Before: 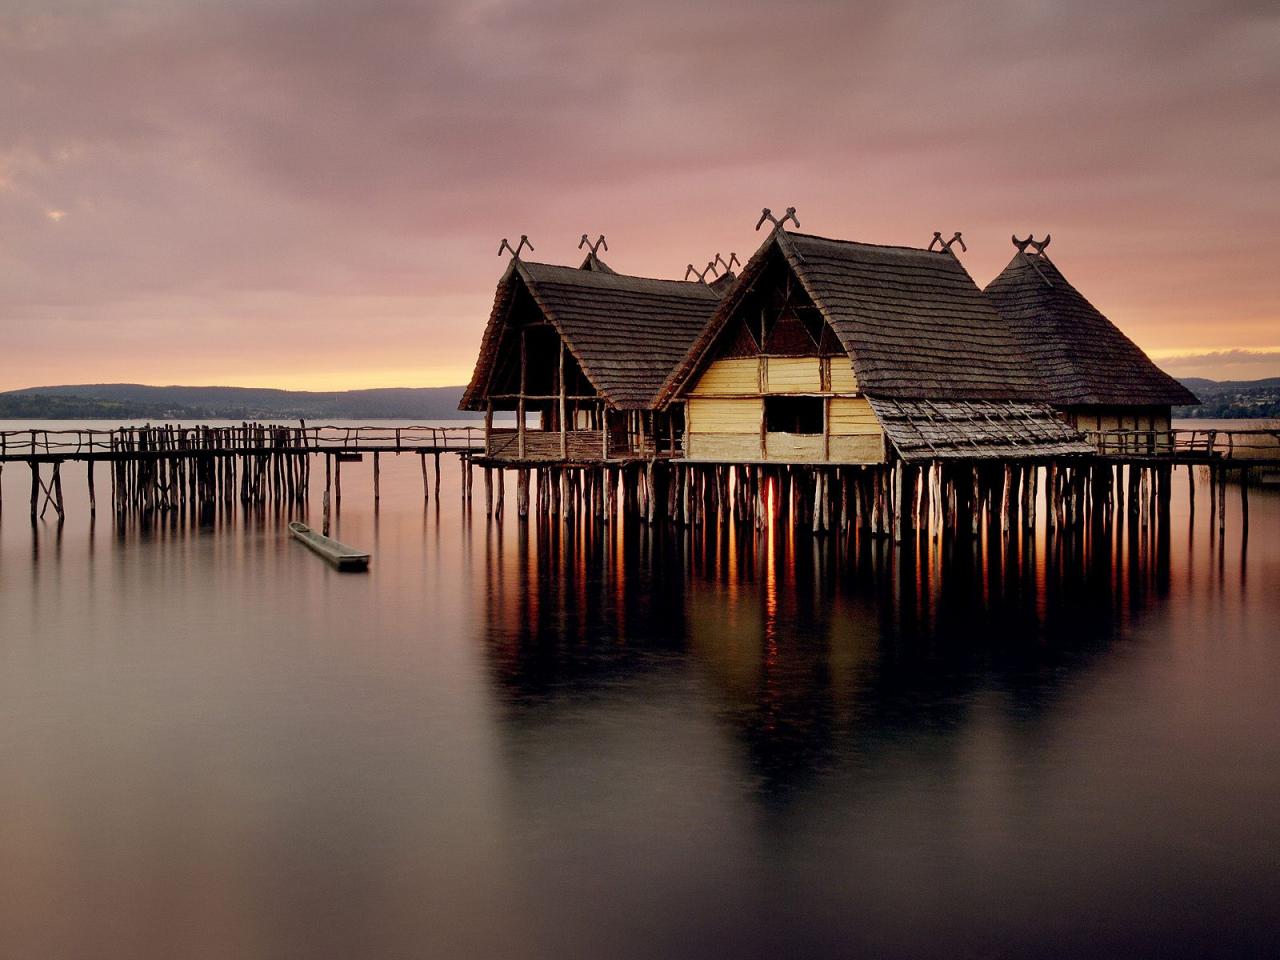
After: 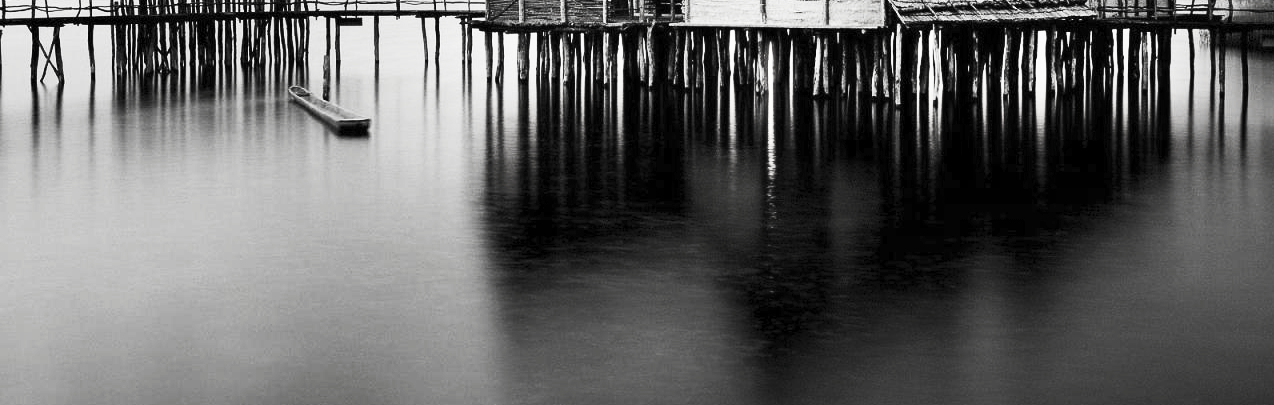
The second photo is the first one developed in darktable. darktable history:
crop: top 45.434%, bottom 12.282%
color balance rgb: highlights gain › chroma 0.194%, highlights gain › hue 330.92°, perceptual saturation grading › global saturation 20%, perceptual saturation grading › highlights -49.828%, perceptual saturation grading › shadows 24.173%, perceptual brilliance grading › global brilliance 2.604%, perceptual brilliance grading › highlights -2.942%, perceptual brilliance grading › shadows 2.619%, global vibrance 39.907%
contrast brightness saturation: contrast 0.55, brightness 0.454, saturation -0.989
